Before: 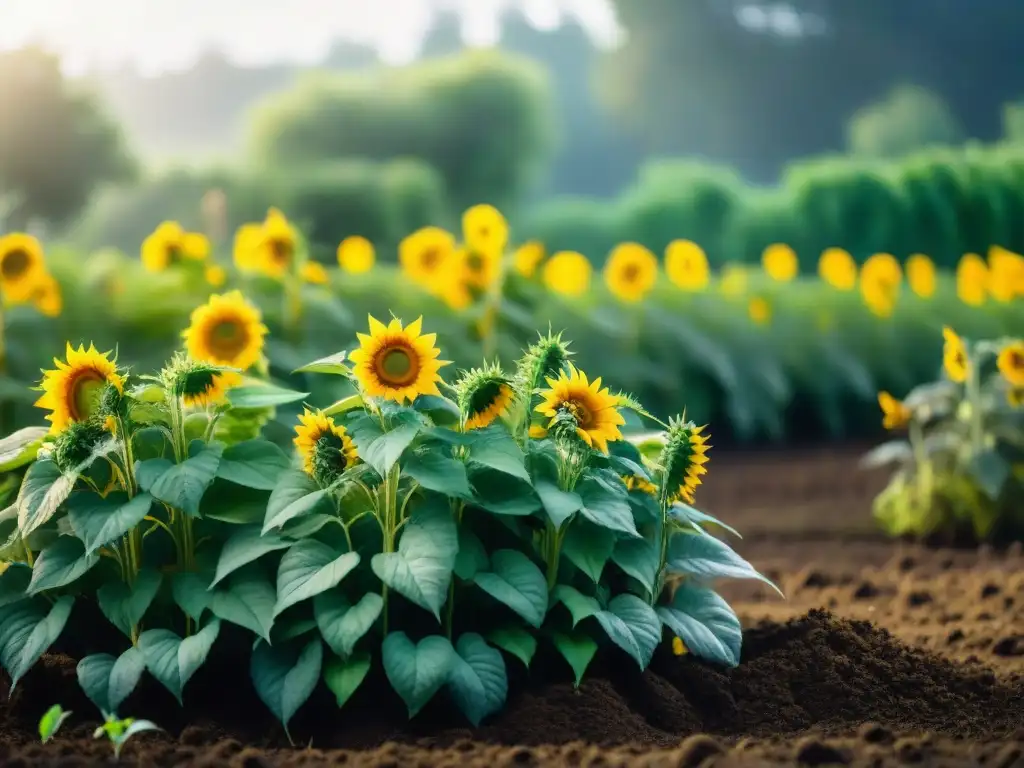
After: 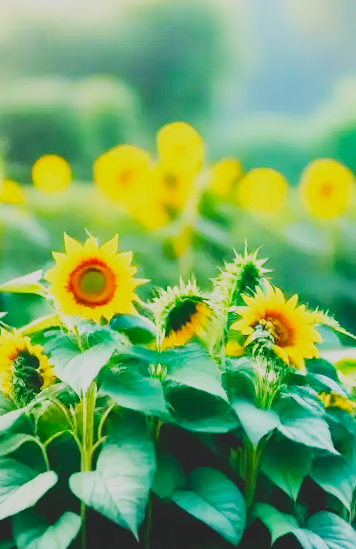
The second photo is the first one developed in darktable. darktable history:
rotate and perspective: rotation -0.45°, automatic cropping original format, crop left 0.008, crop right 0.992, crop top 0.012, crop bottom 0.988
base curve: curves: ch0 [(0, 0) (0.007, 0.004) (0.027, 0.03) (0.046, 0.07) (0.207, 0.54) (0.442, 0.872) (0.673, 0.972) (1, 1)], preserve colors none
crop and rotate: left 29.476%, top 10.214%, right 35.32%, bottom 17.333%
contrast brightness saturation: contrast -0.28
